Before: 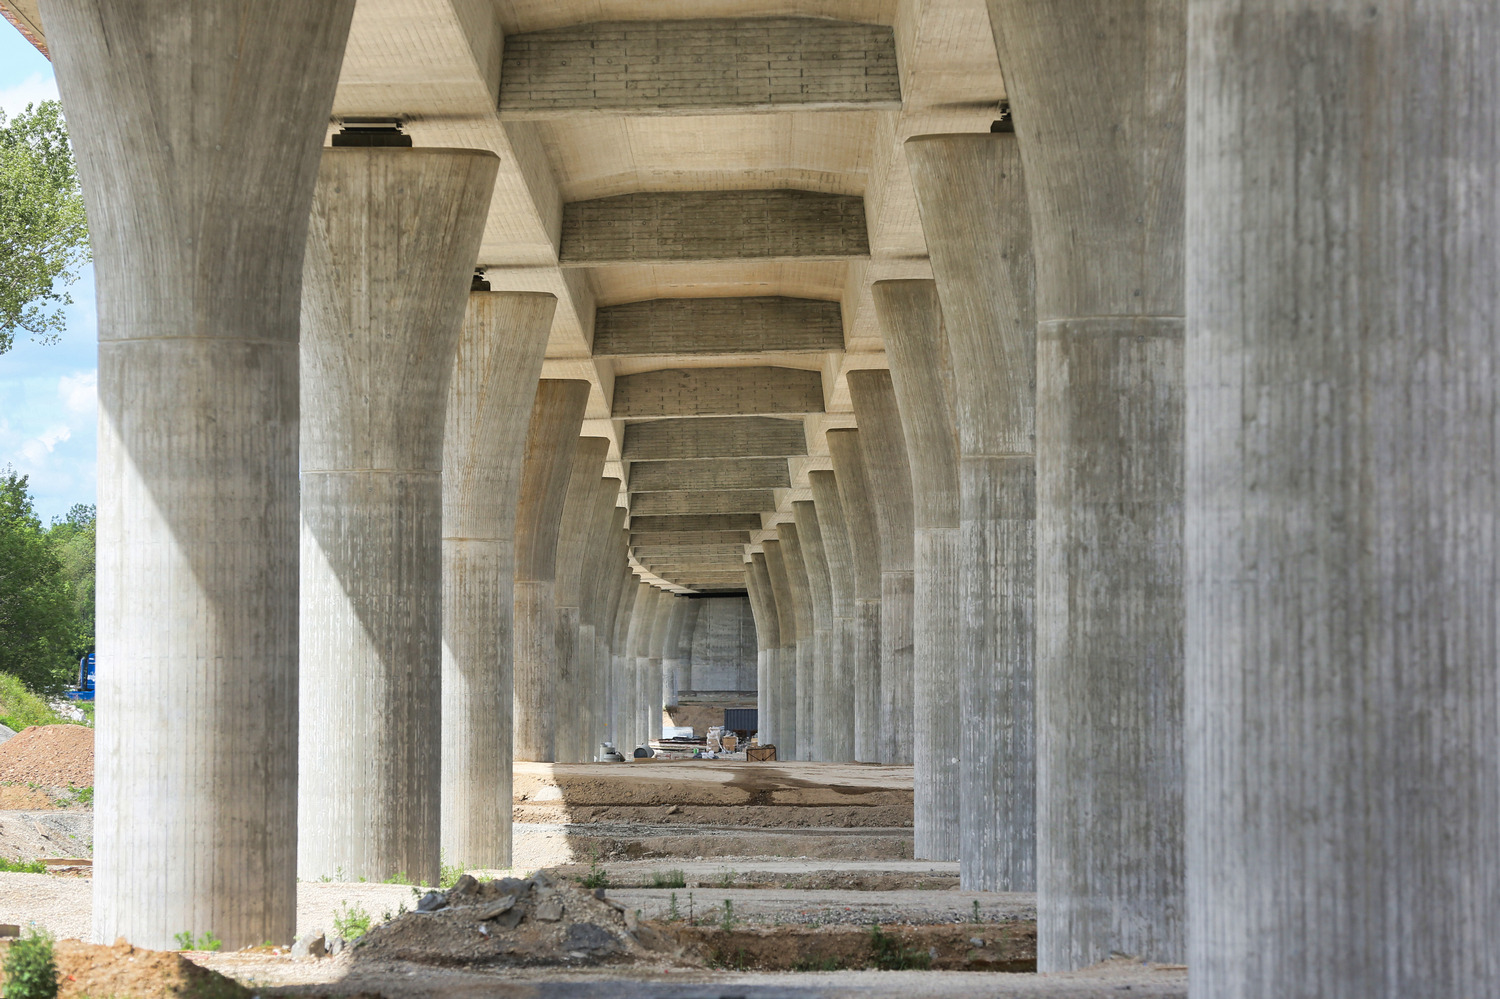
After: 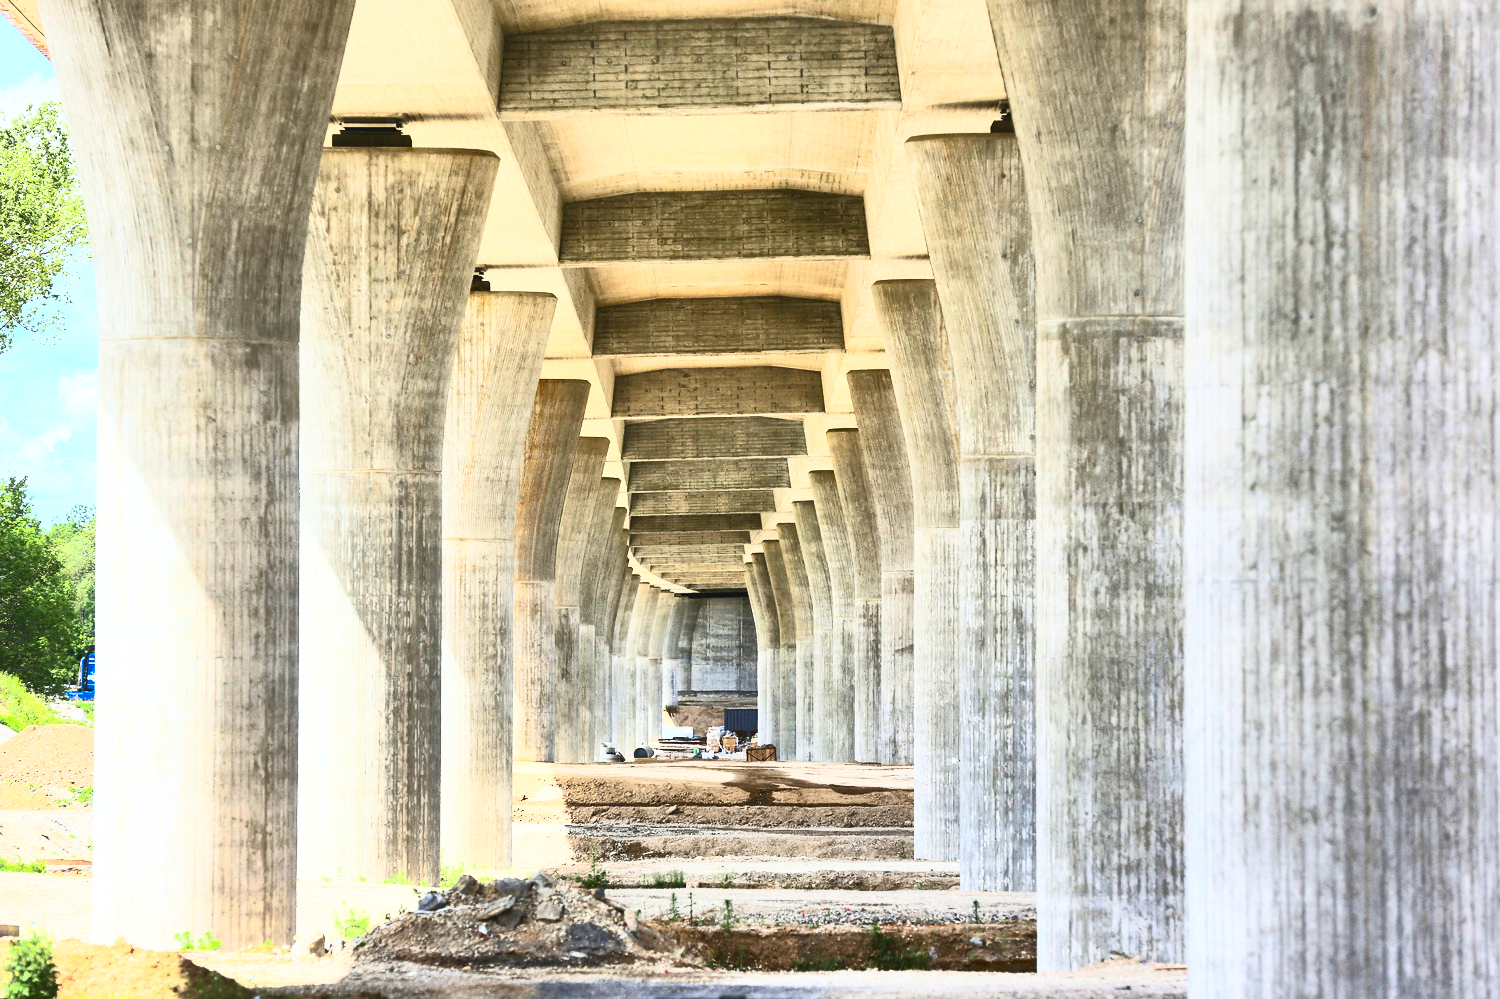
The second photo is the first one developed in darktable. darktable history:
contrast brightness saturation: contrast 0.822, brightness 0.606, saturation 0.609
